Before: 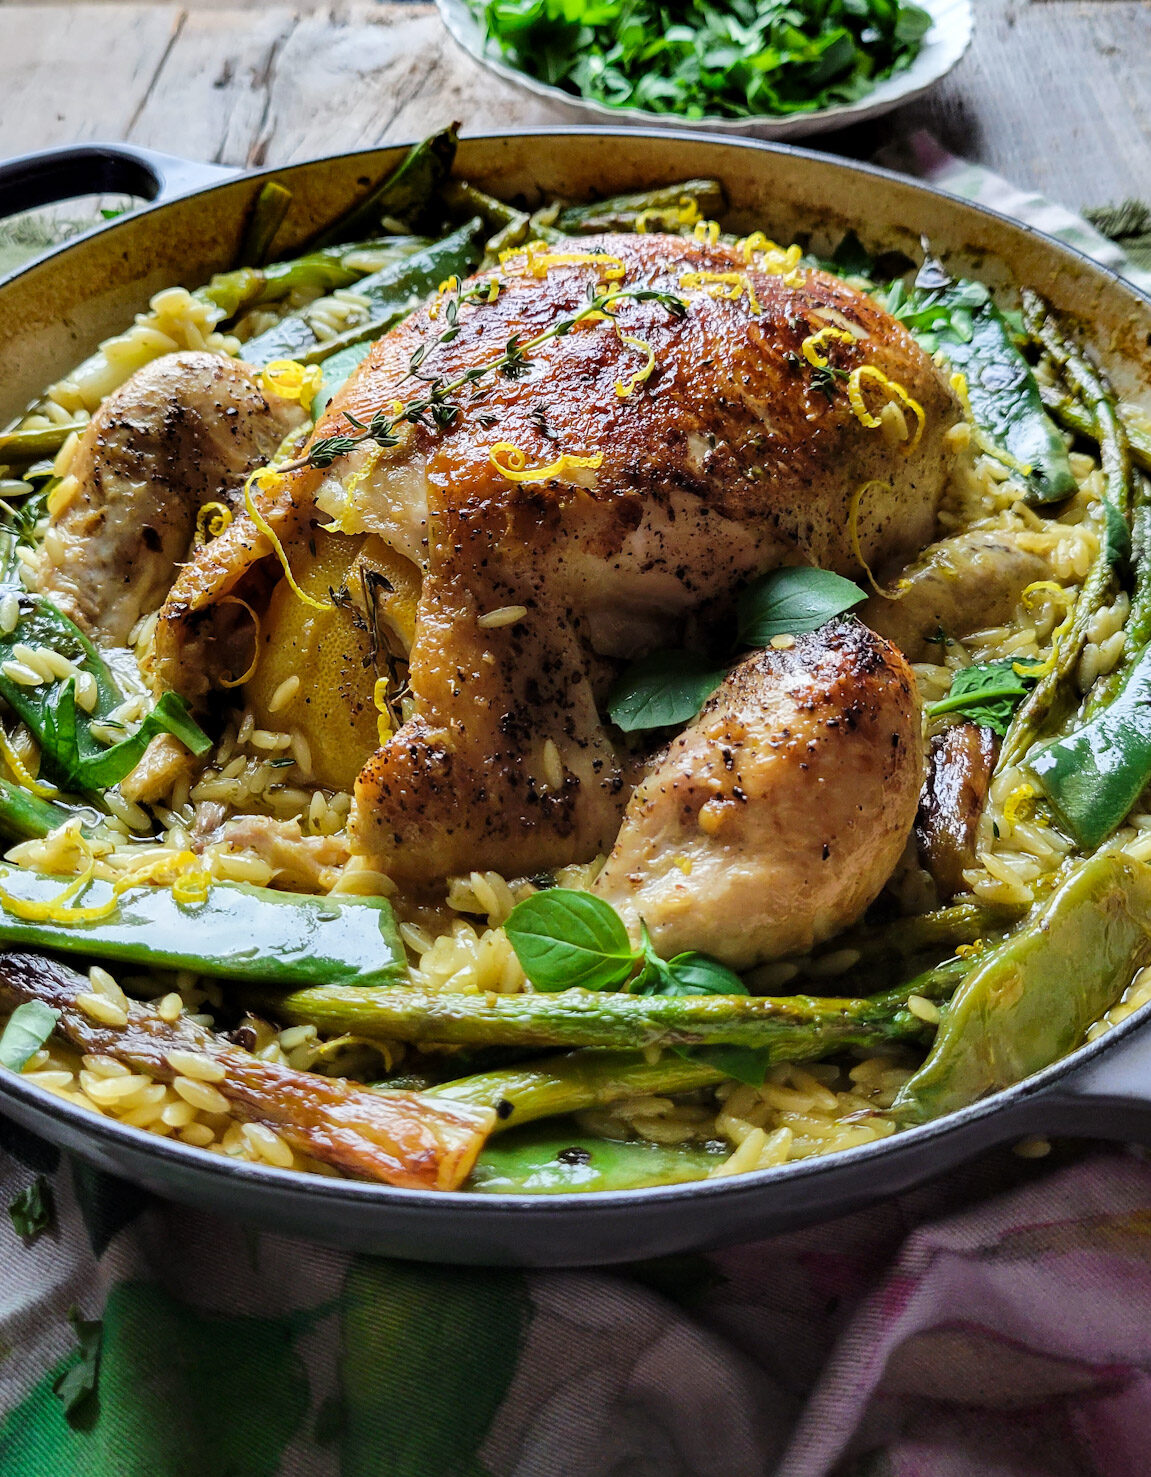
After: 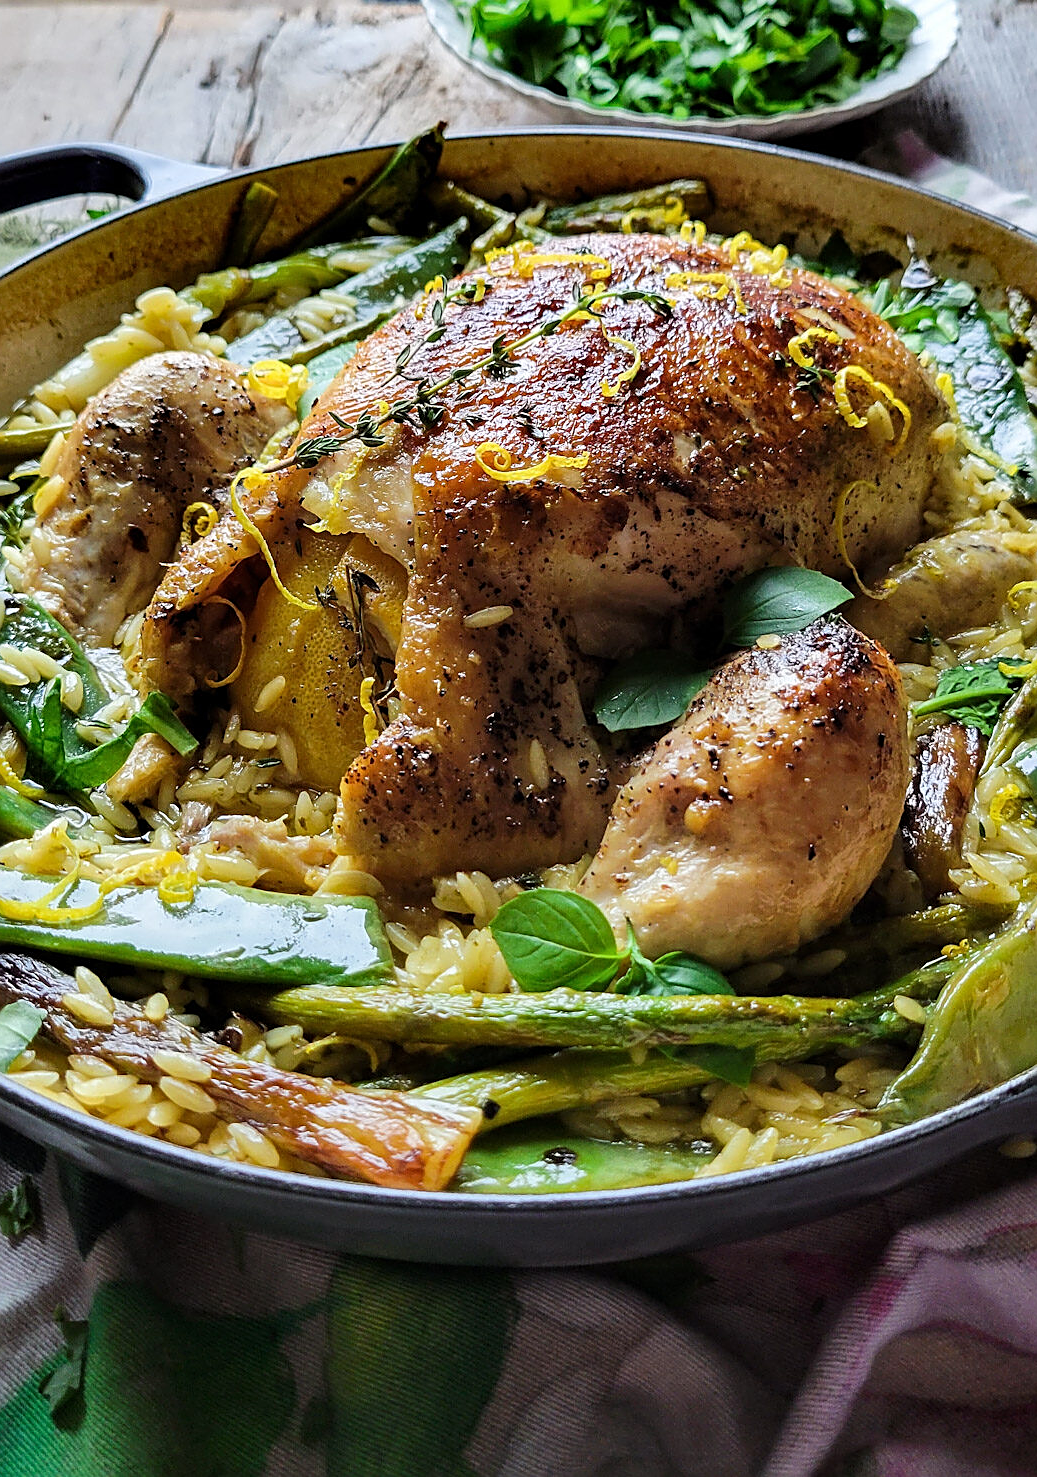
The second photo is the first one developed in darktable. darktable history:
crop and rotate: left 1.301%, right 8.573%
sharpen: amount 0.491
